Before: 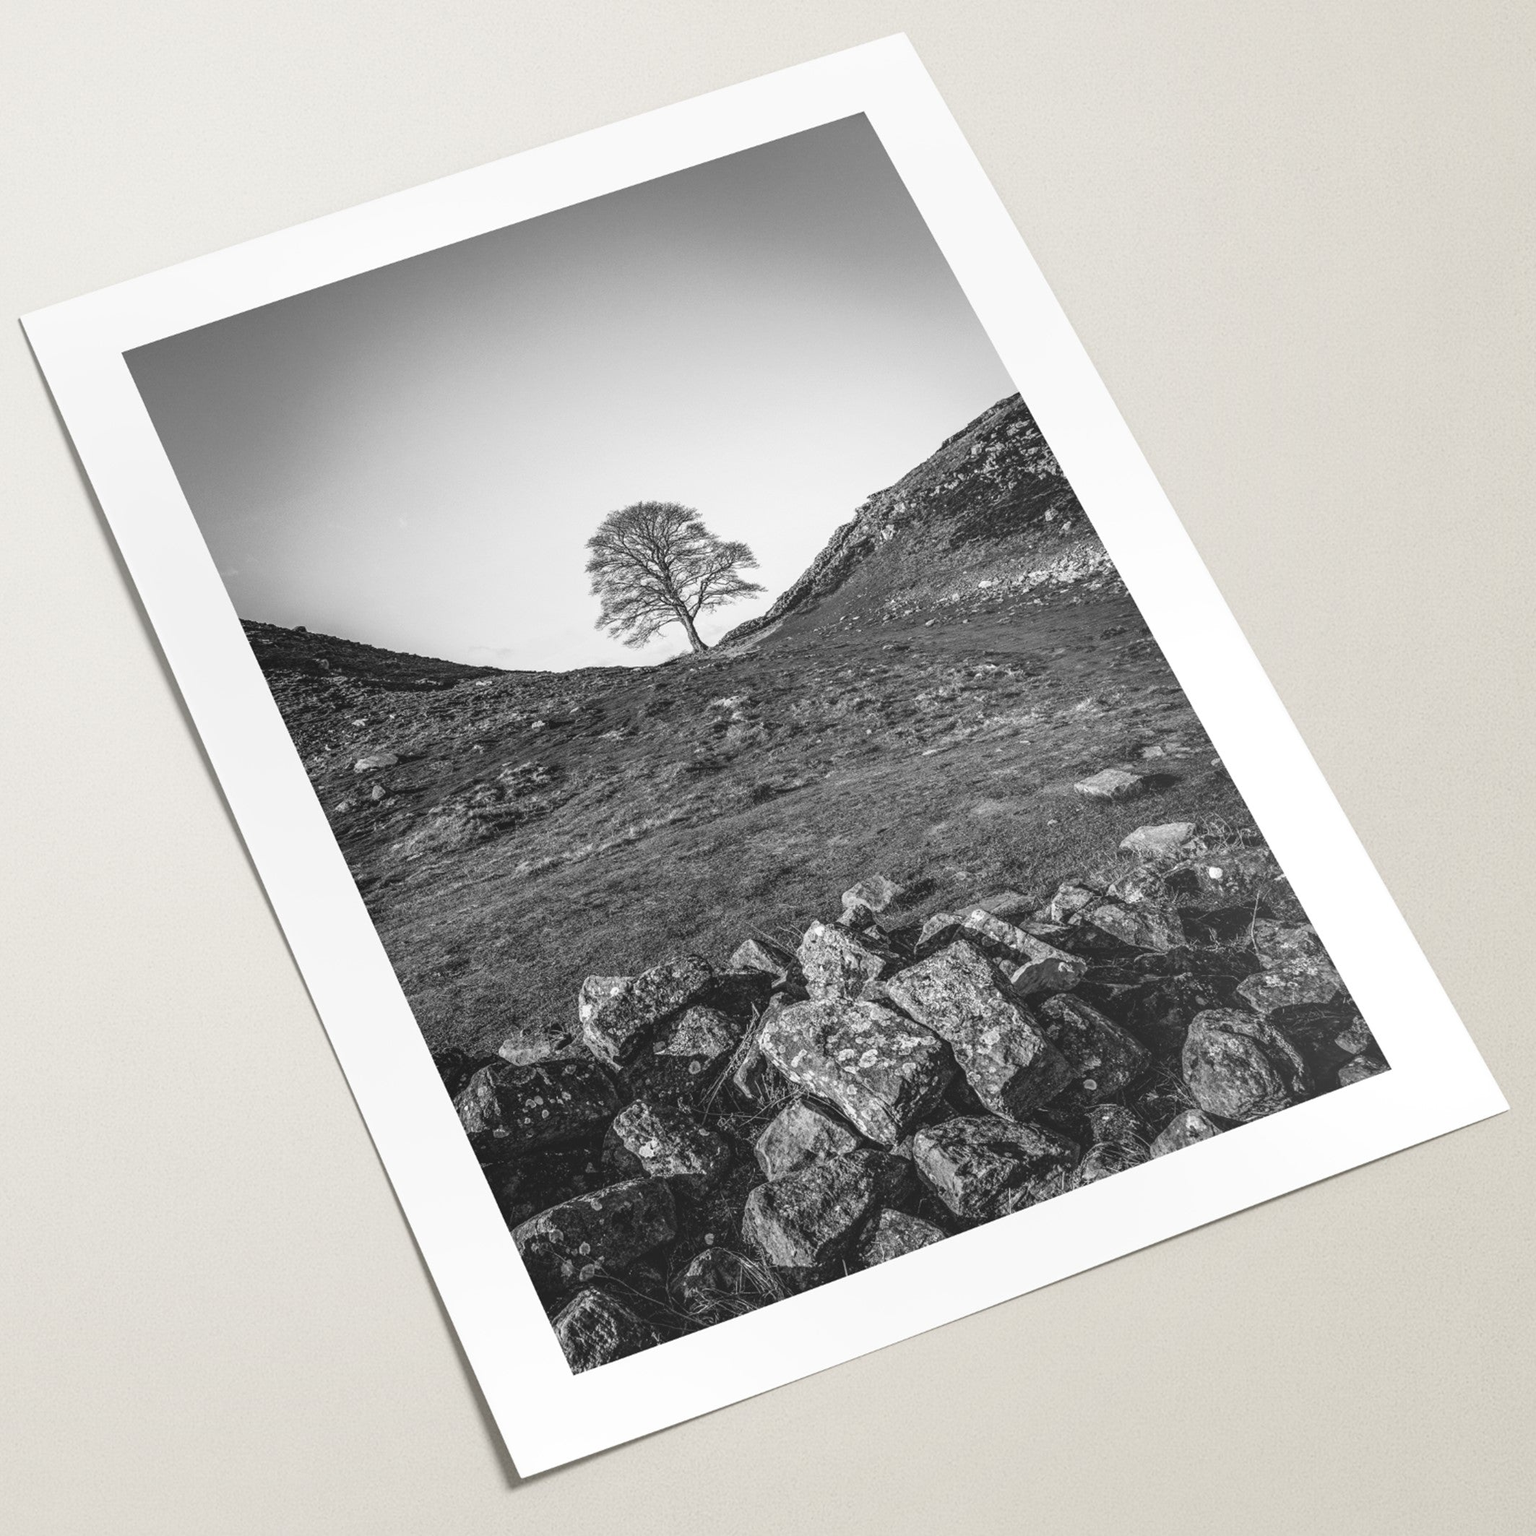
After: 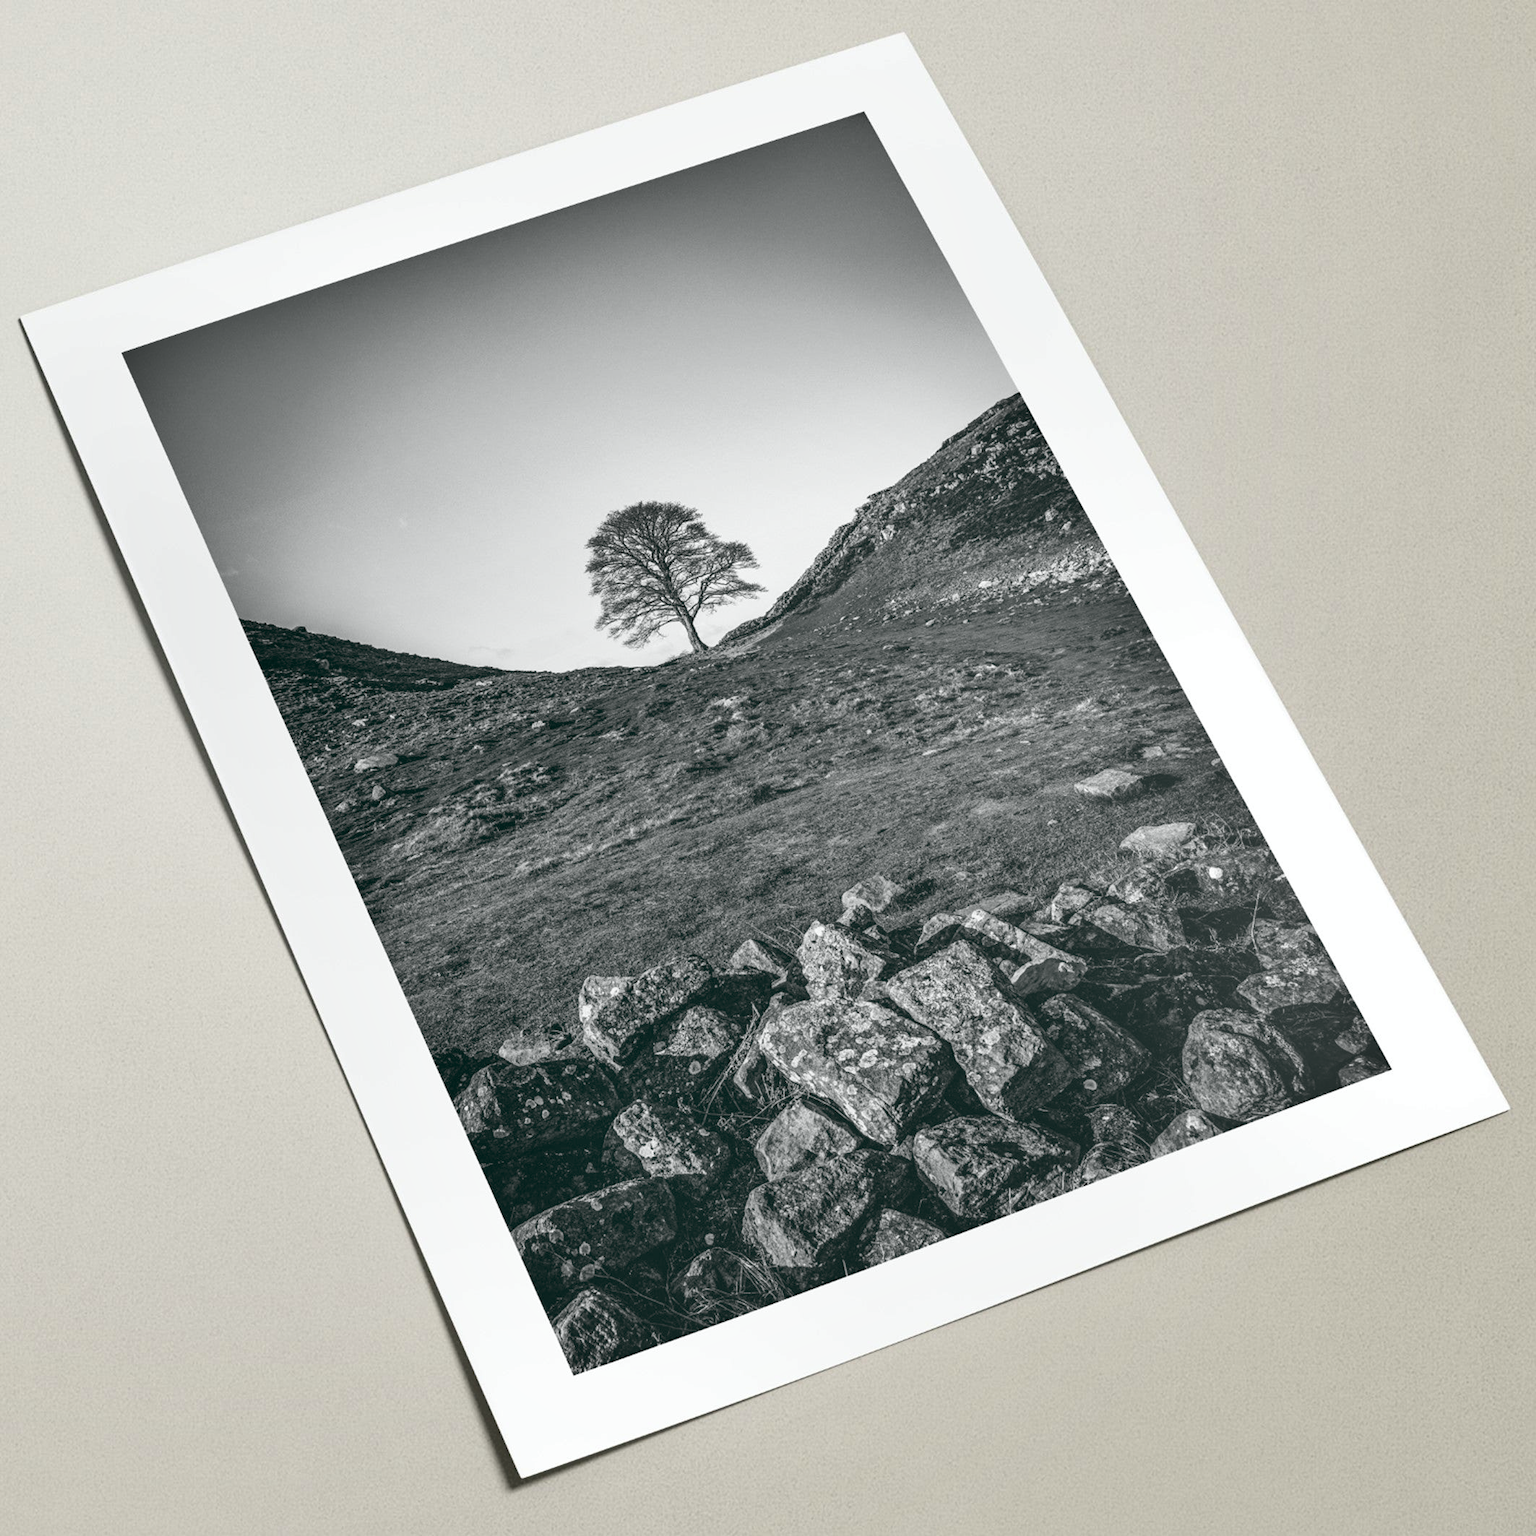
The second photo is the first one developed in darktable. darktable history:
shadows and highlights: low approximation 0.01, soften with gaussian
color balance rgb: global offset › luminance -0.334%, global offset › chroma 0.109%, global offset › hue 166.82°, linear chroma grading › global chroma 10.612%, perceptual saturation grading › global saturation 0.378%, global vibrance 10.01%
